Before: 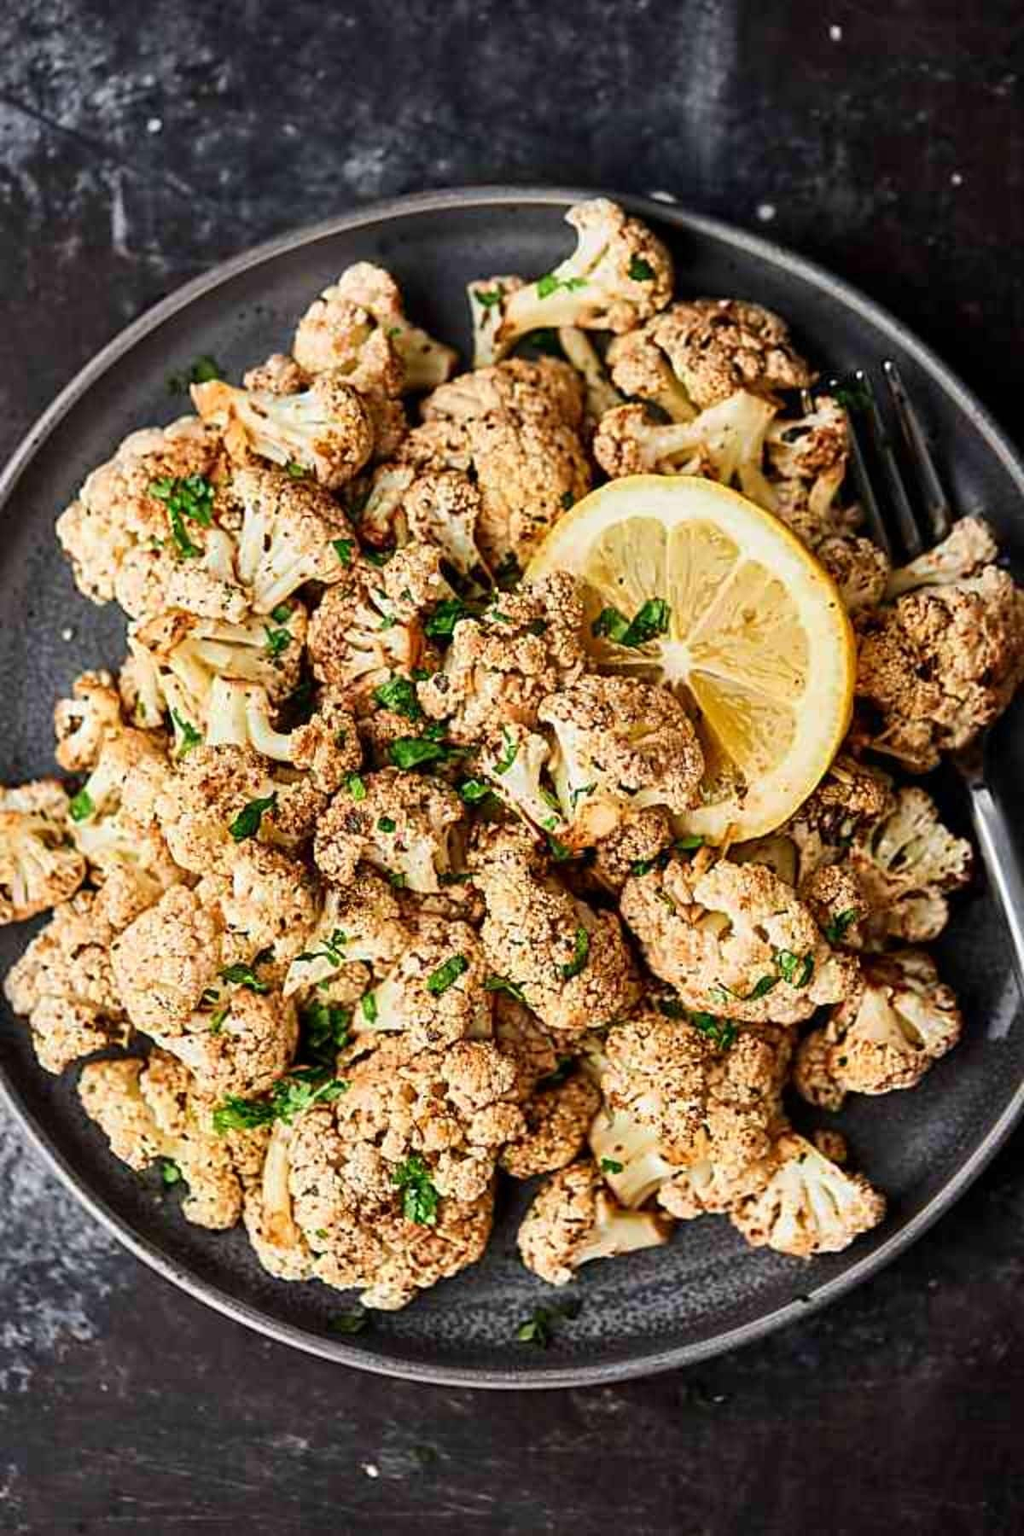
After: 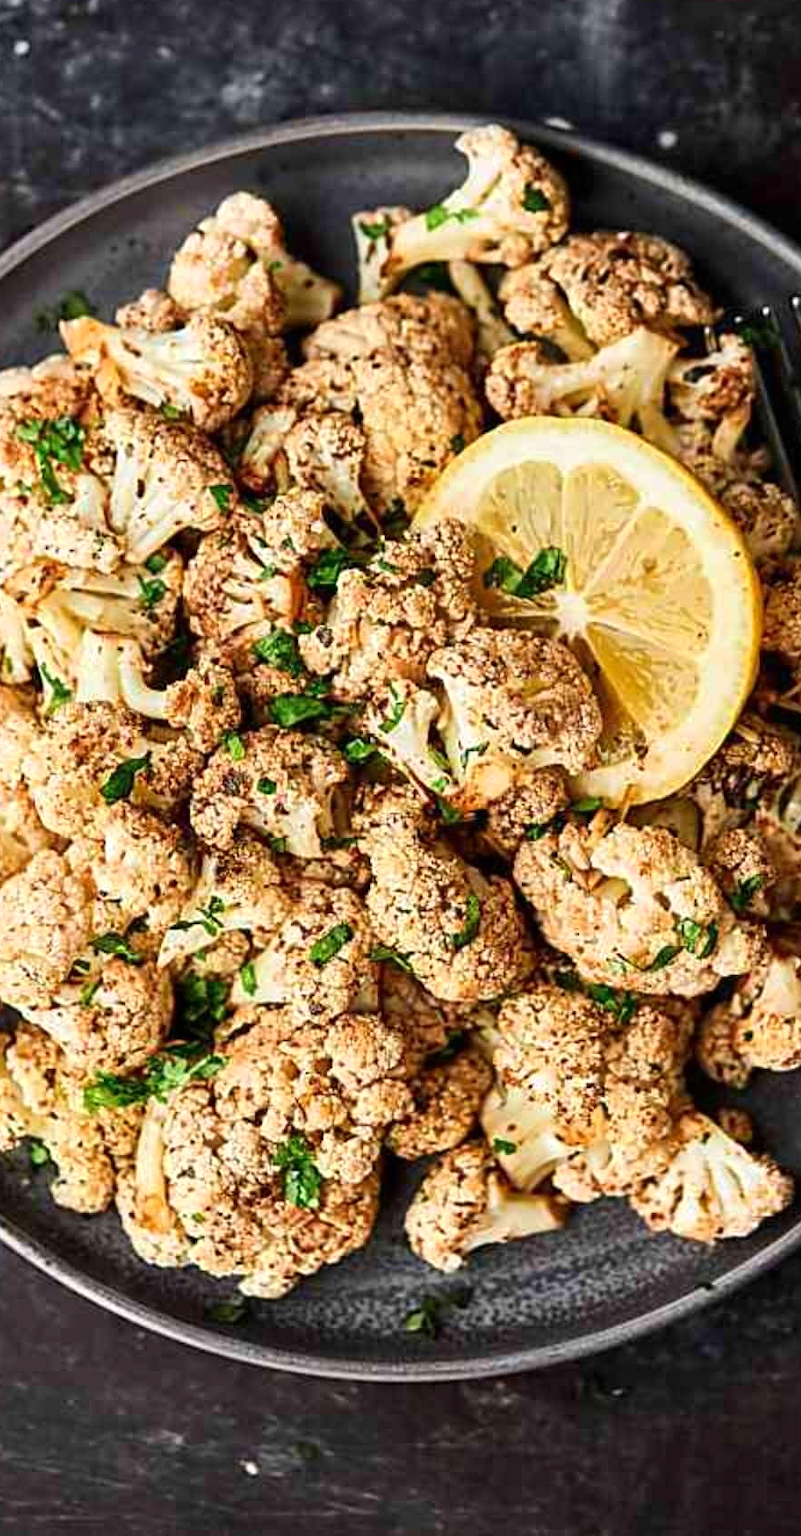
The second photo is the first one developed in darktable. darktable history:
exposure: exposure 0.127 EV, compensate highlight preservation false
crop and rotate: left 13.15%, top 5.251%, right 12.609%
